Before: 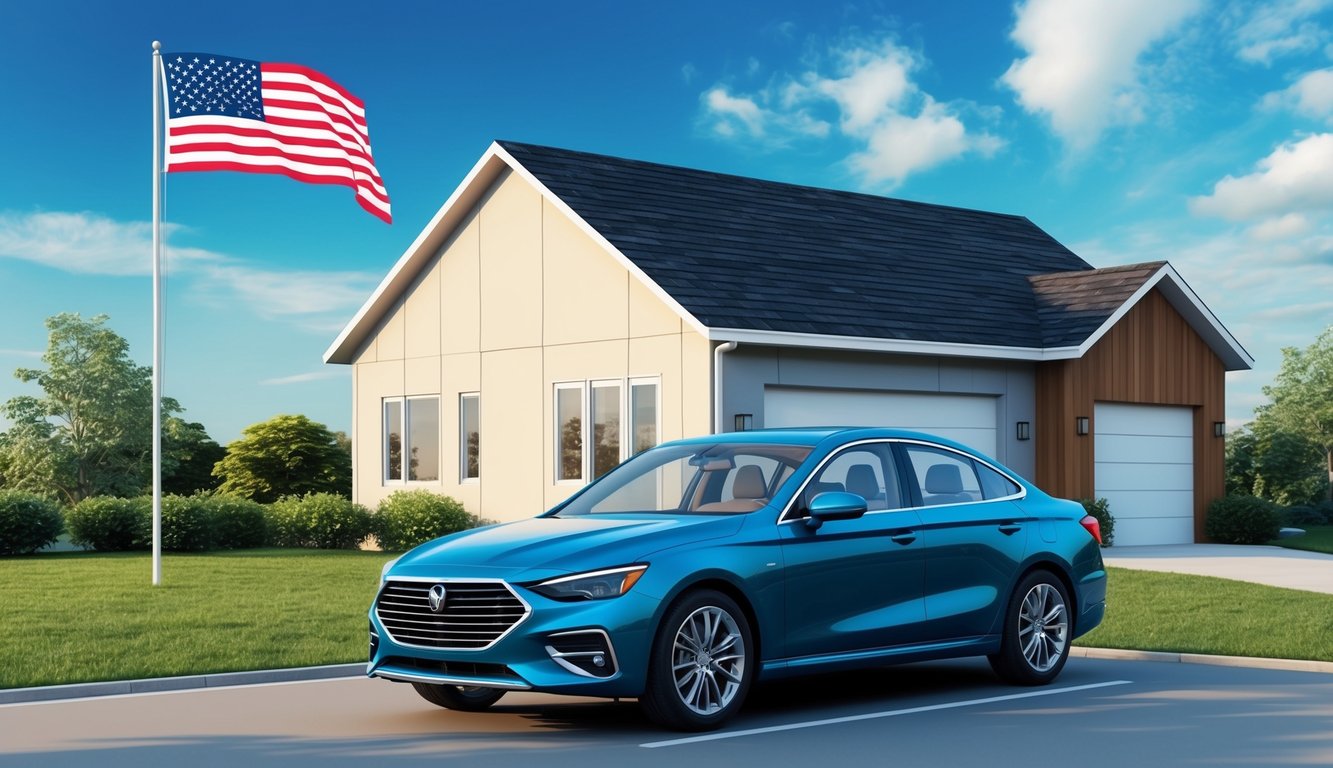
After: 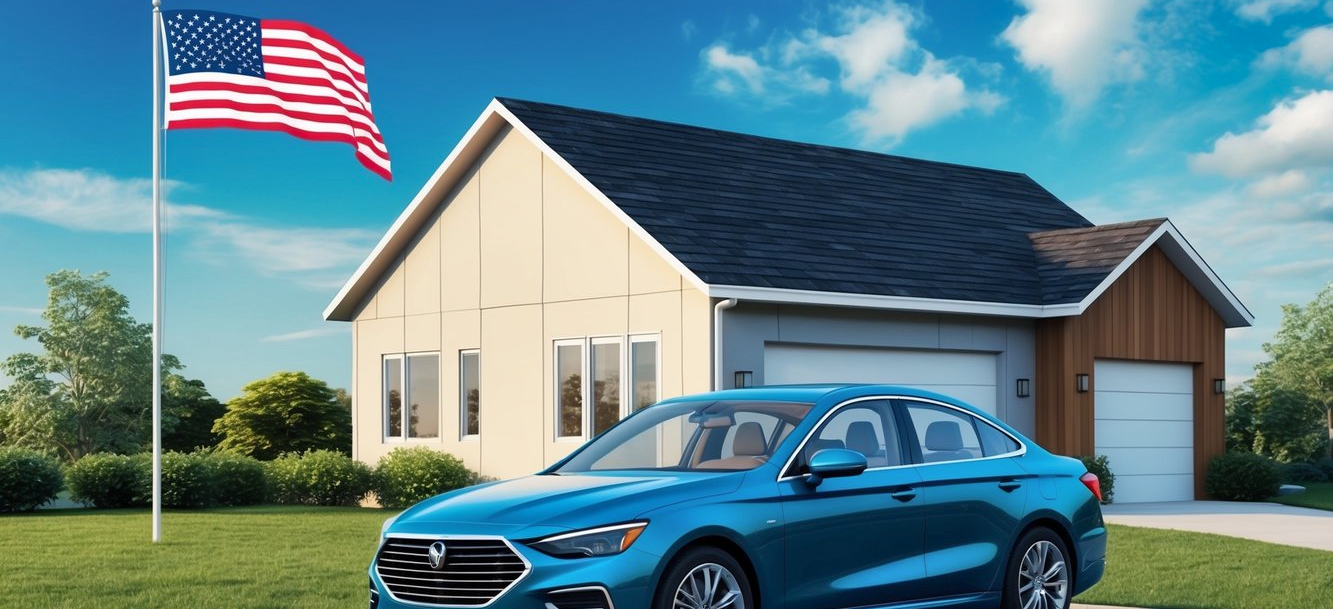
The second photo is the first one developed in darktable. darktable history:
shadows and highlights: soften with gaussian
crop and rotate: top 5.662%, bottom 14.928%
